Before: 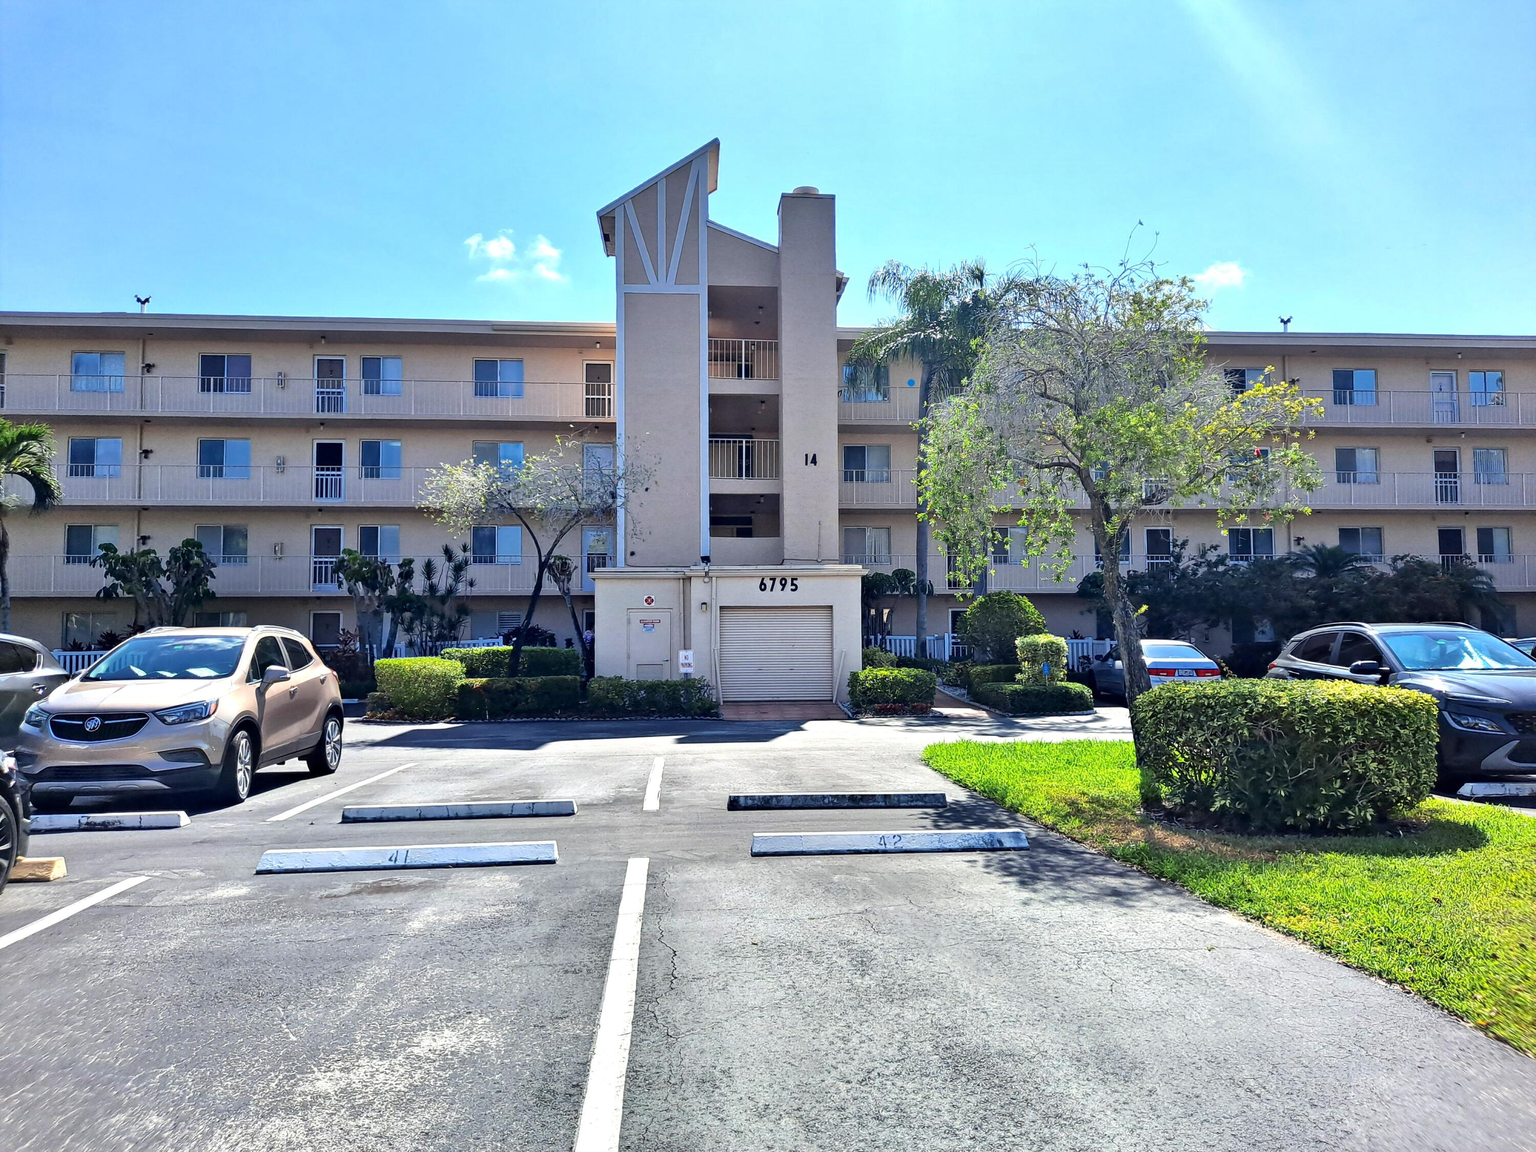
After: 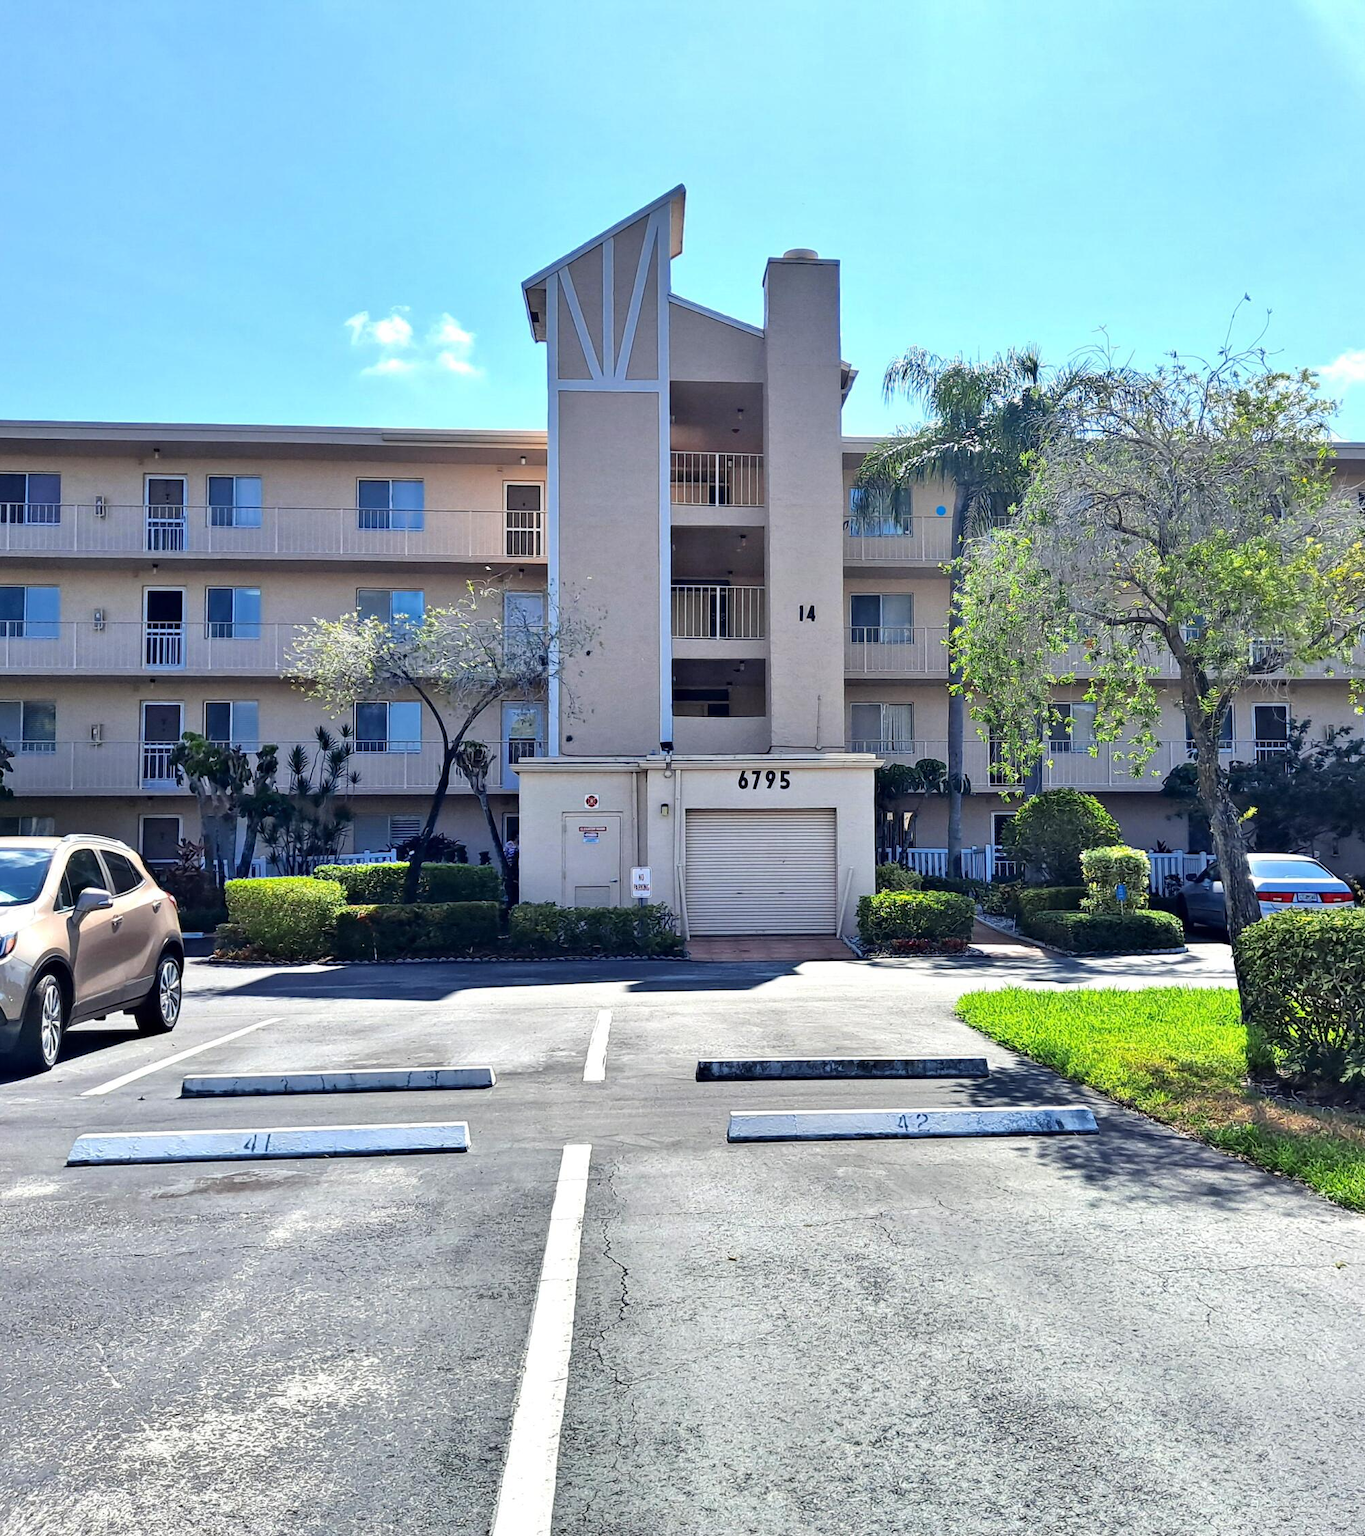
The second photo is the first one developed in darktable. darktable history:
crop and rotate: left 13.407%, right 19.922%
